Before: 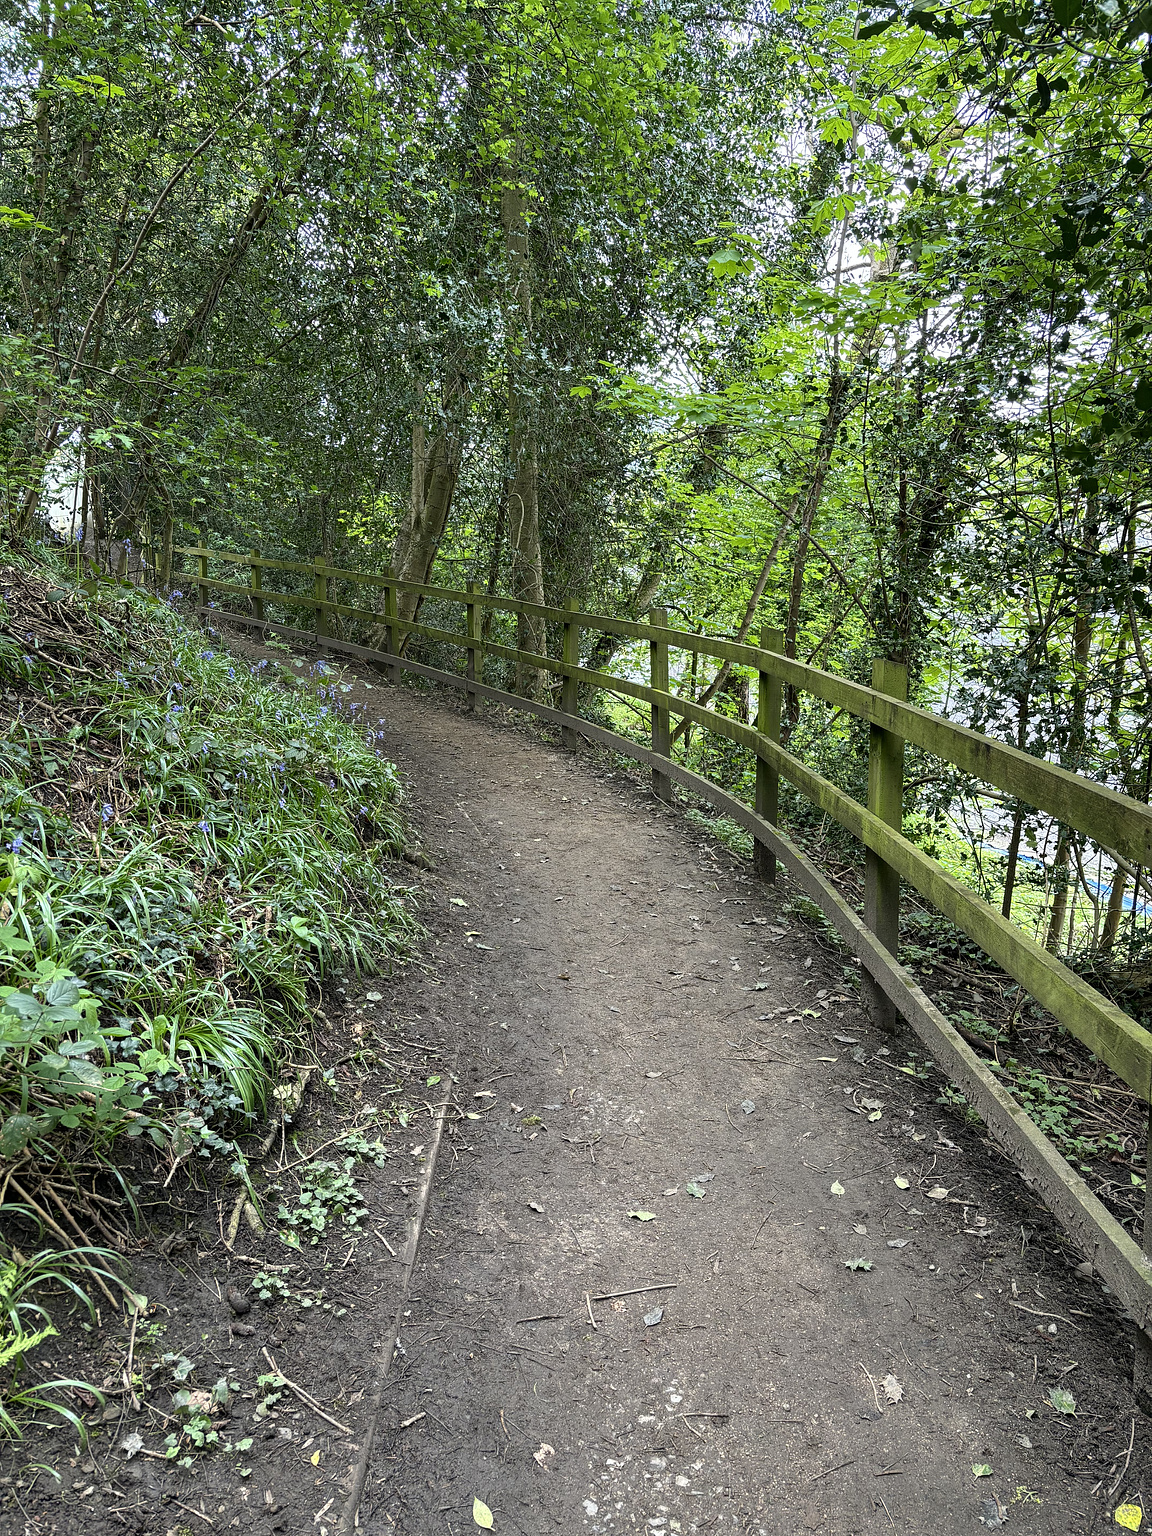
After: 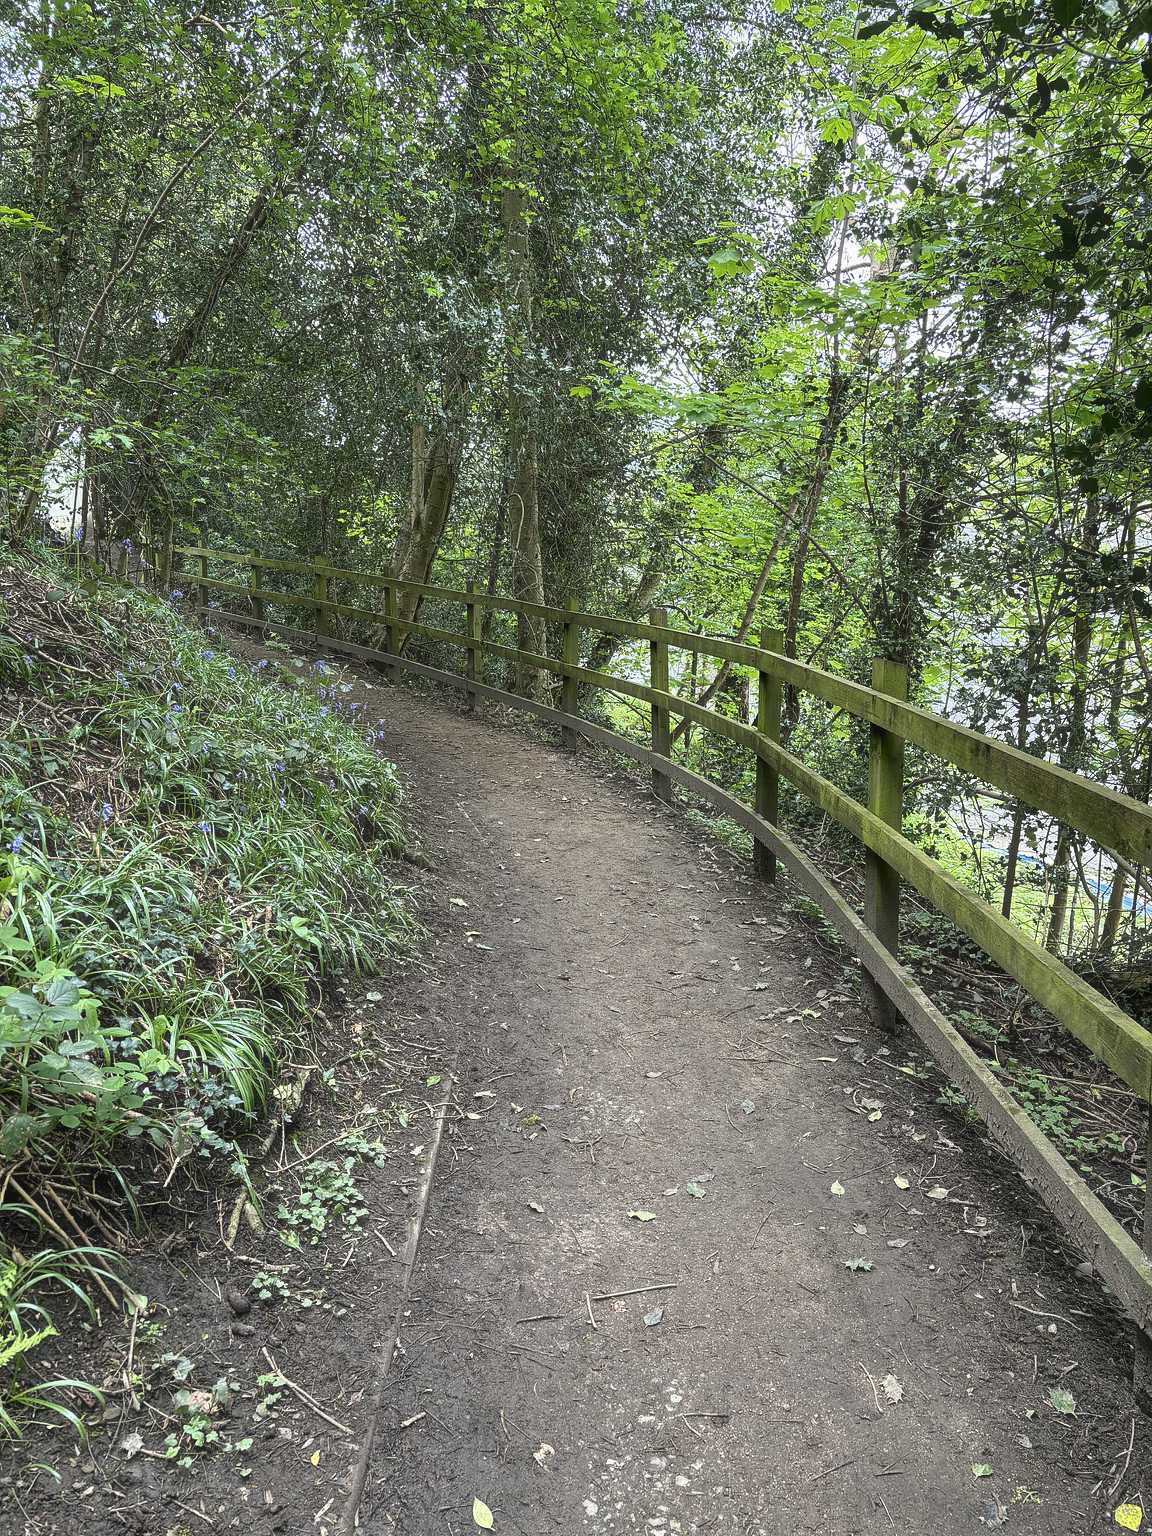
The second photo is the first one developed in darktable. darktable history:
haze removal: strength -0.036, compatibility mode true, adaptive false
